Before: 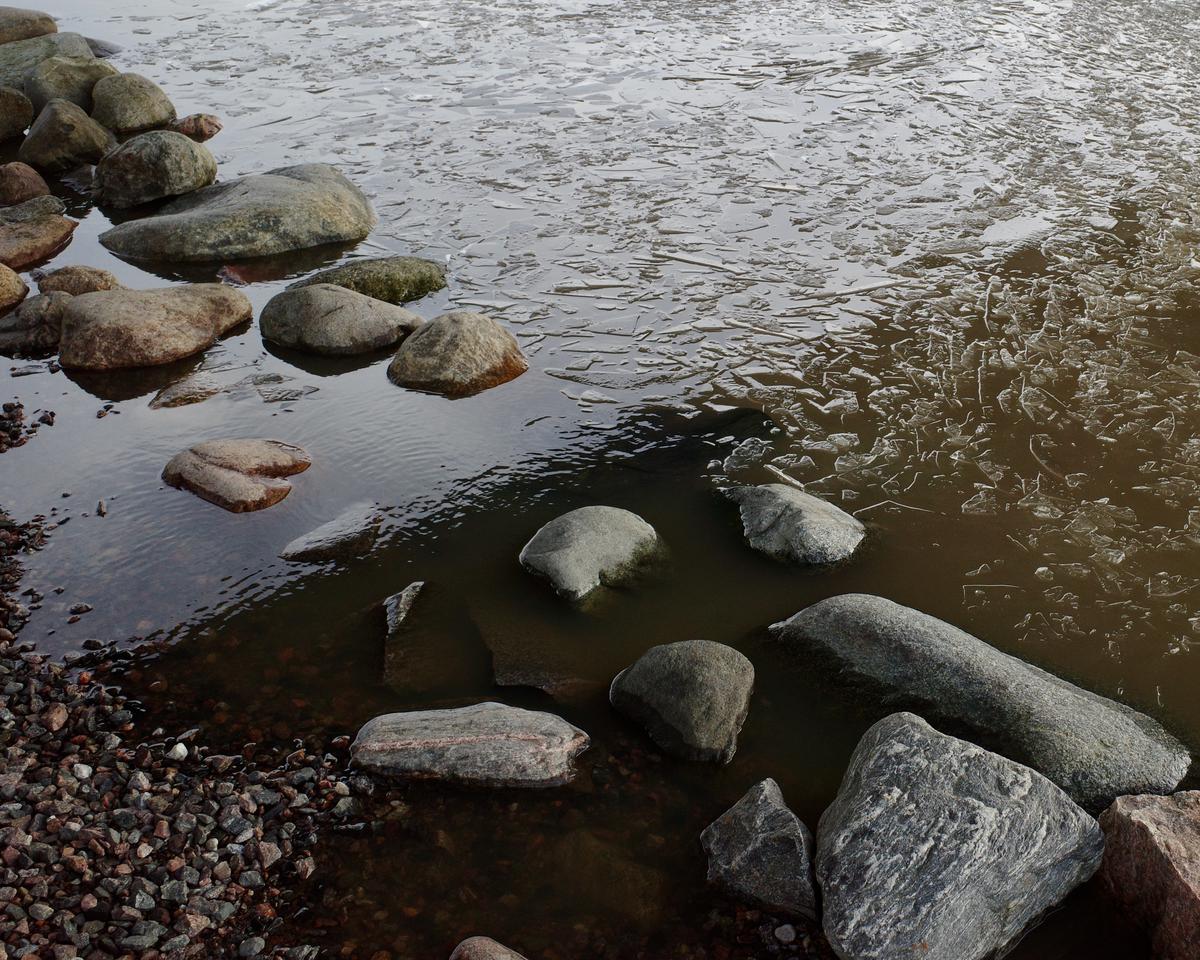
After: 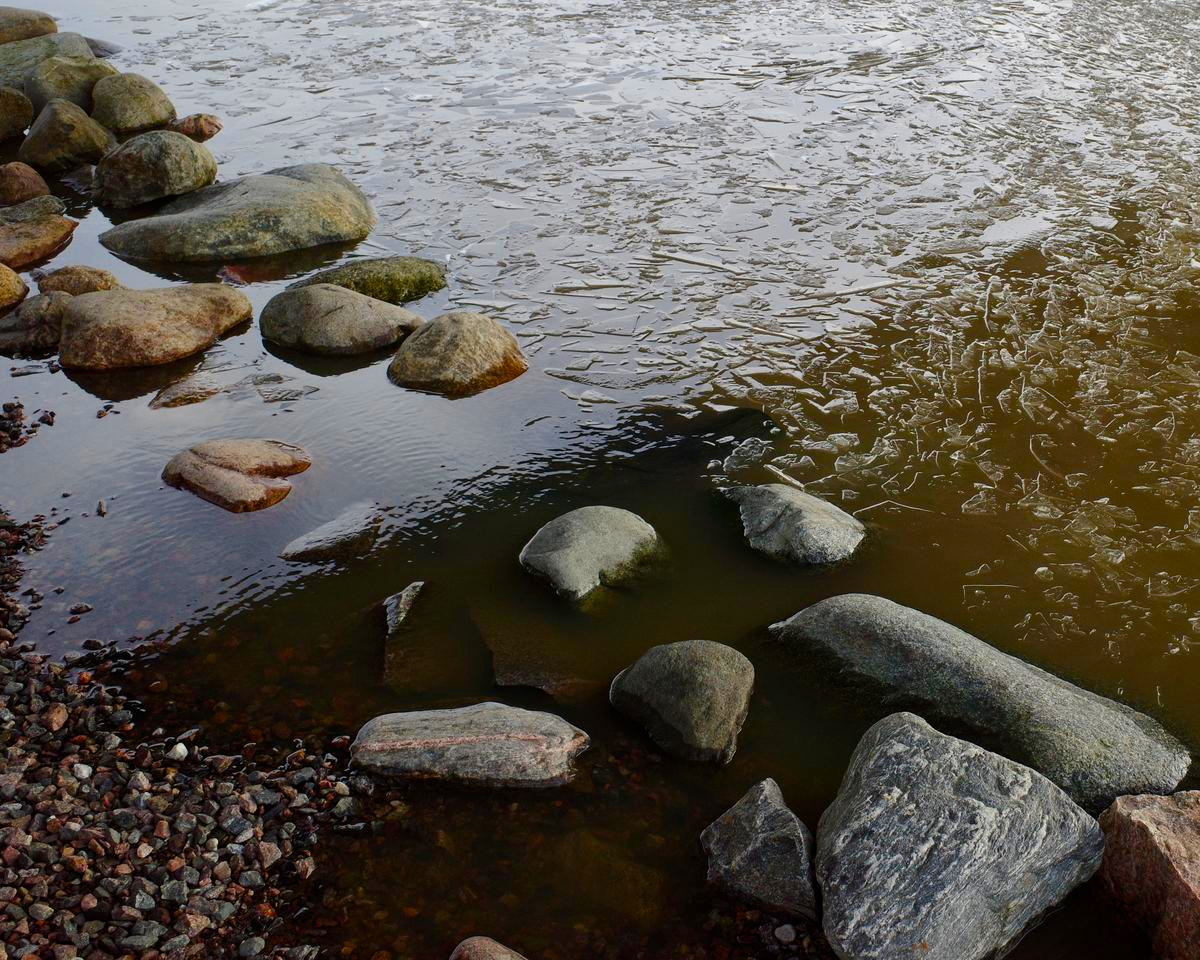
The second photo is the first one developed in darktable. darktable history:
color balance rgb: linear chroma grading › global chroma 15.483%, perceptual saturation grading › global saturation 36.83%
